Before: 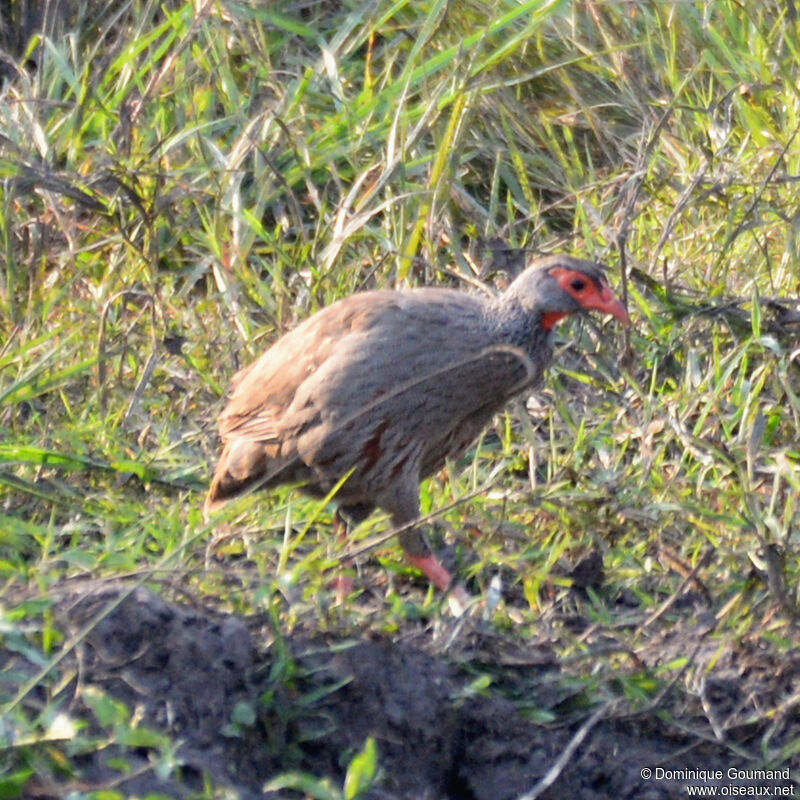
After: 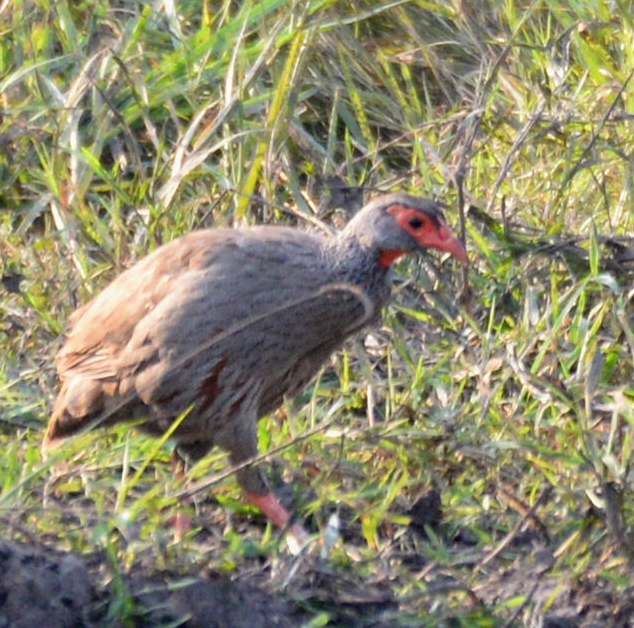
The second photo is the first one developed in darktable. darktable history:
crop and rotate: left 20.275%, top 7.86%, right 0.427%, bottom 13.539%
